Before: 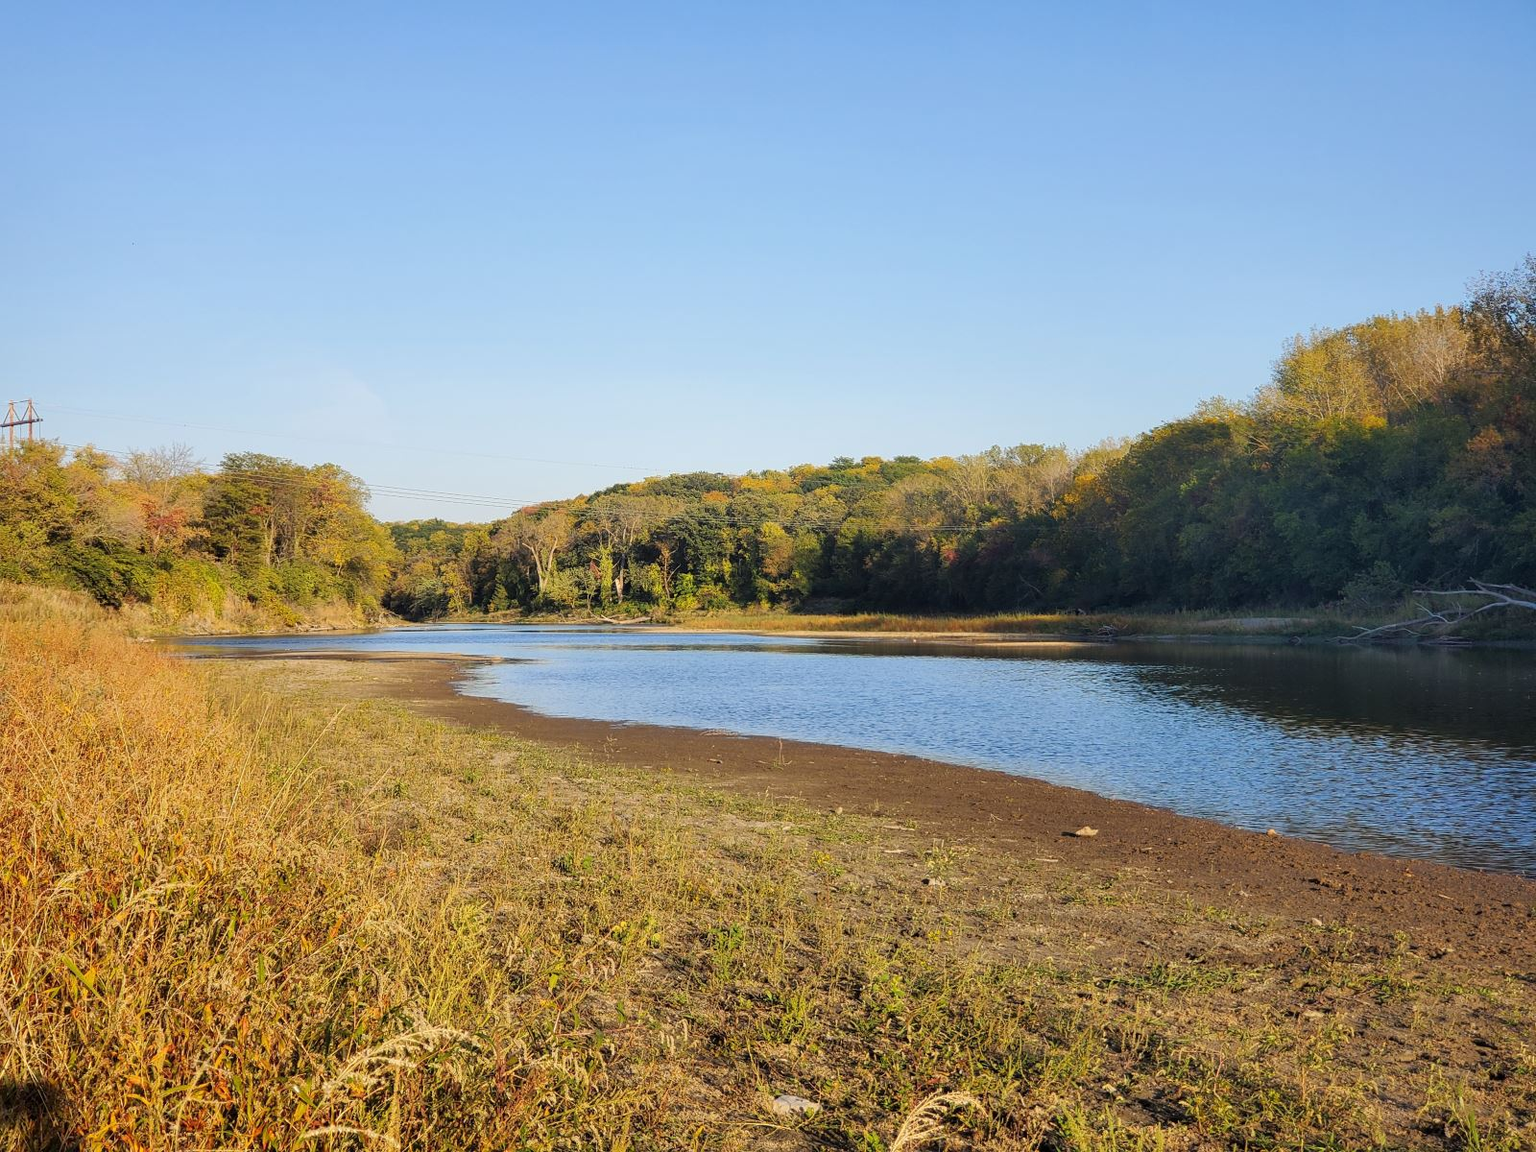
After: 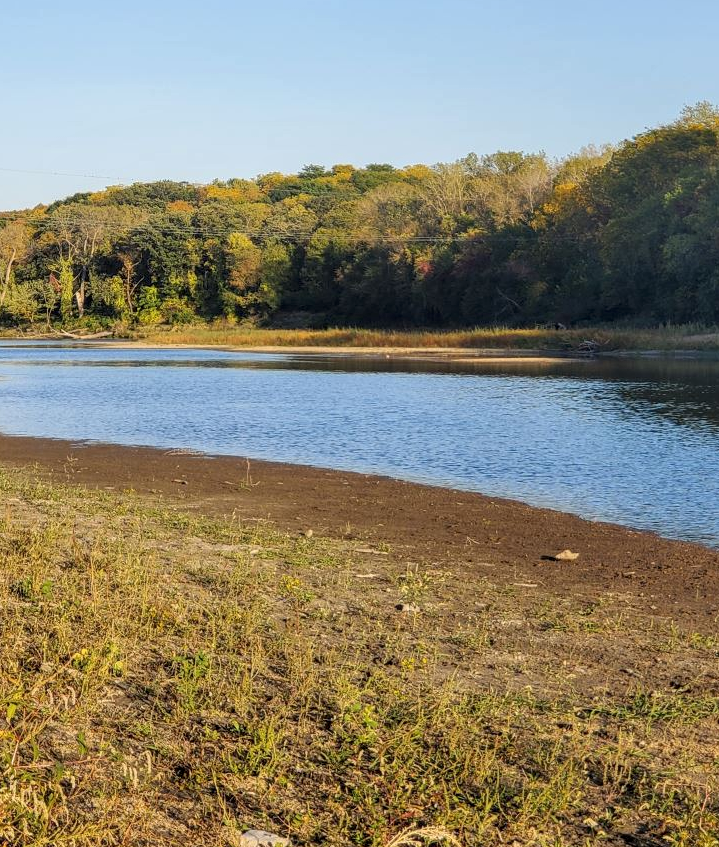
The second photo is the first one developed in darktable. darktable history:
local contrast: on, module defaults
crop: left 35.337%, top 25.939%, right 19.722%, bottom 3.412%
